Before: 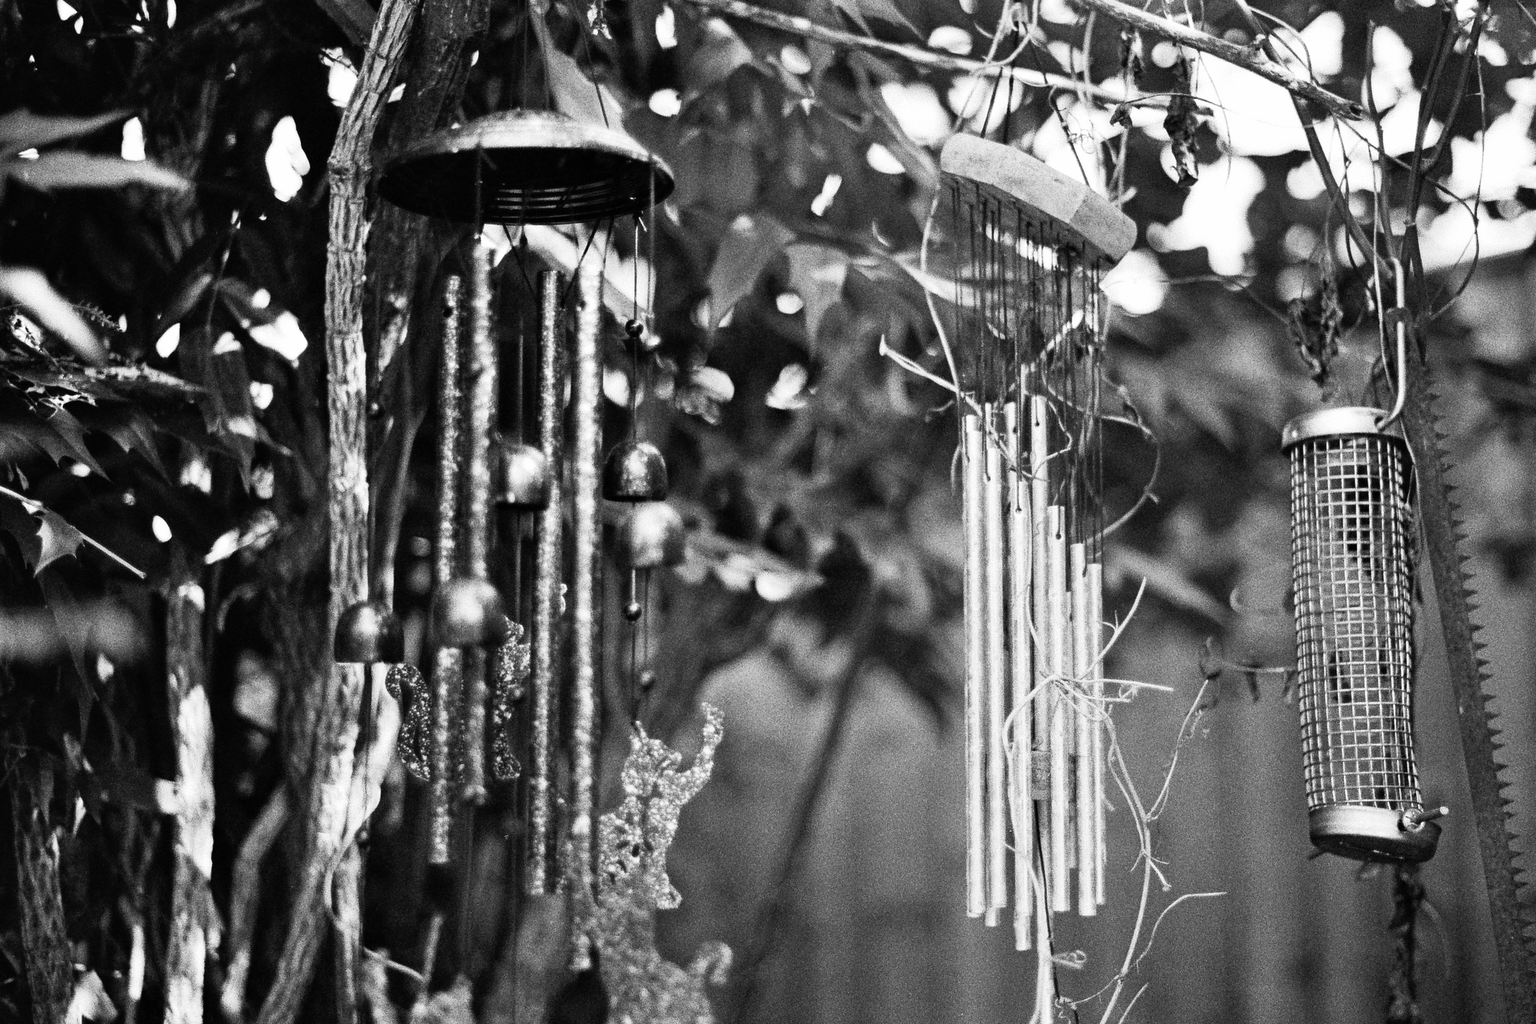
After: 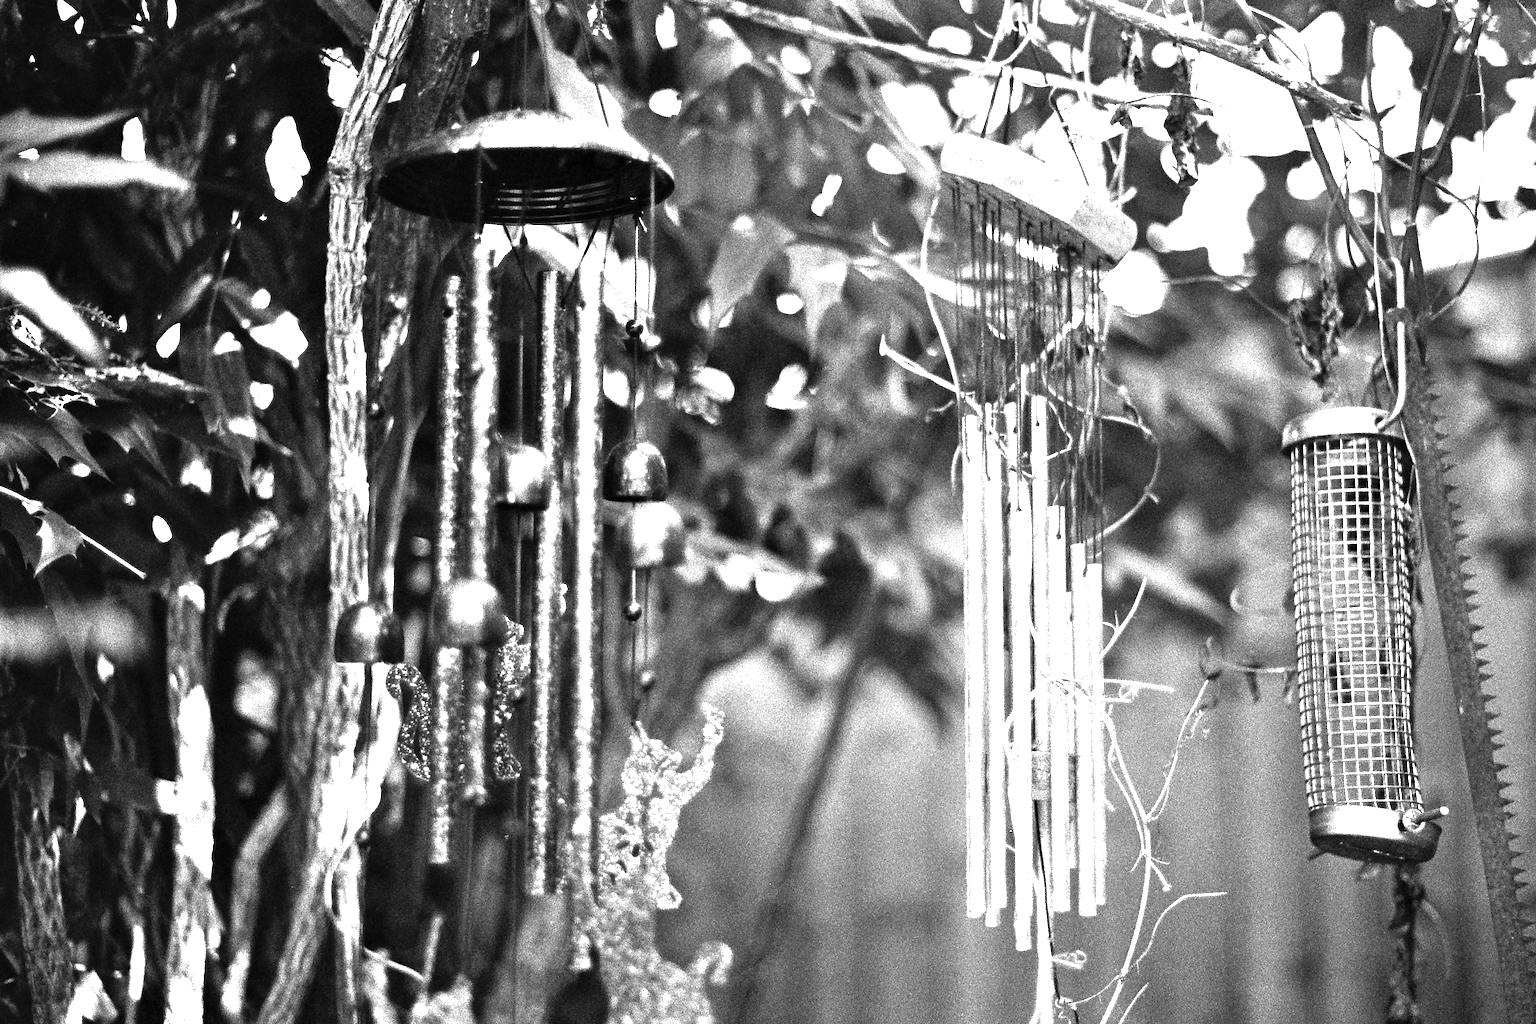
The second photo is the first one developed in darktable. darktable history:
white balance: emerald 1
exposure: exposure 1.2 EV, compensate highlight preservation false
